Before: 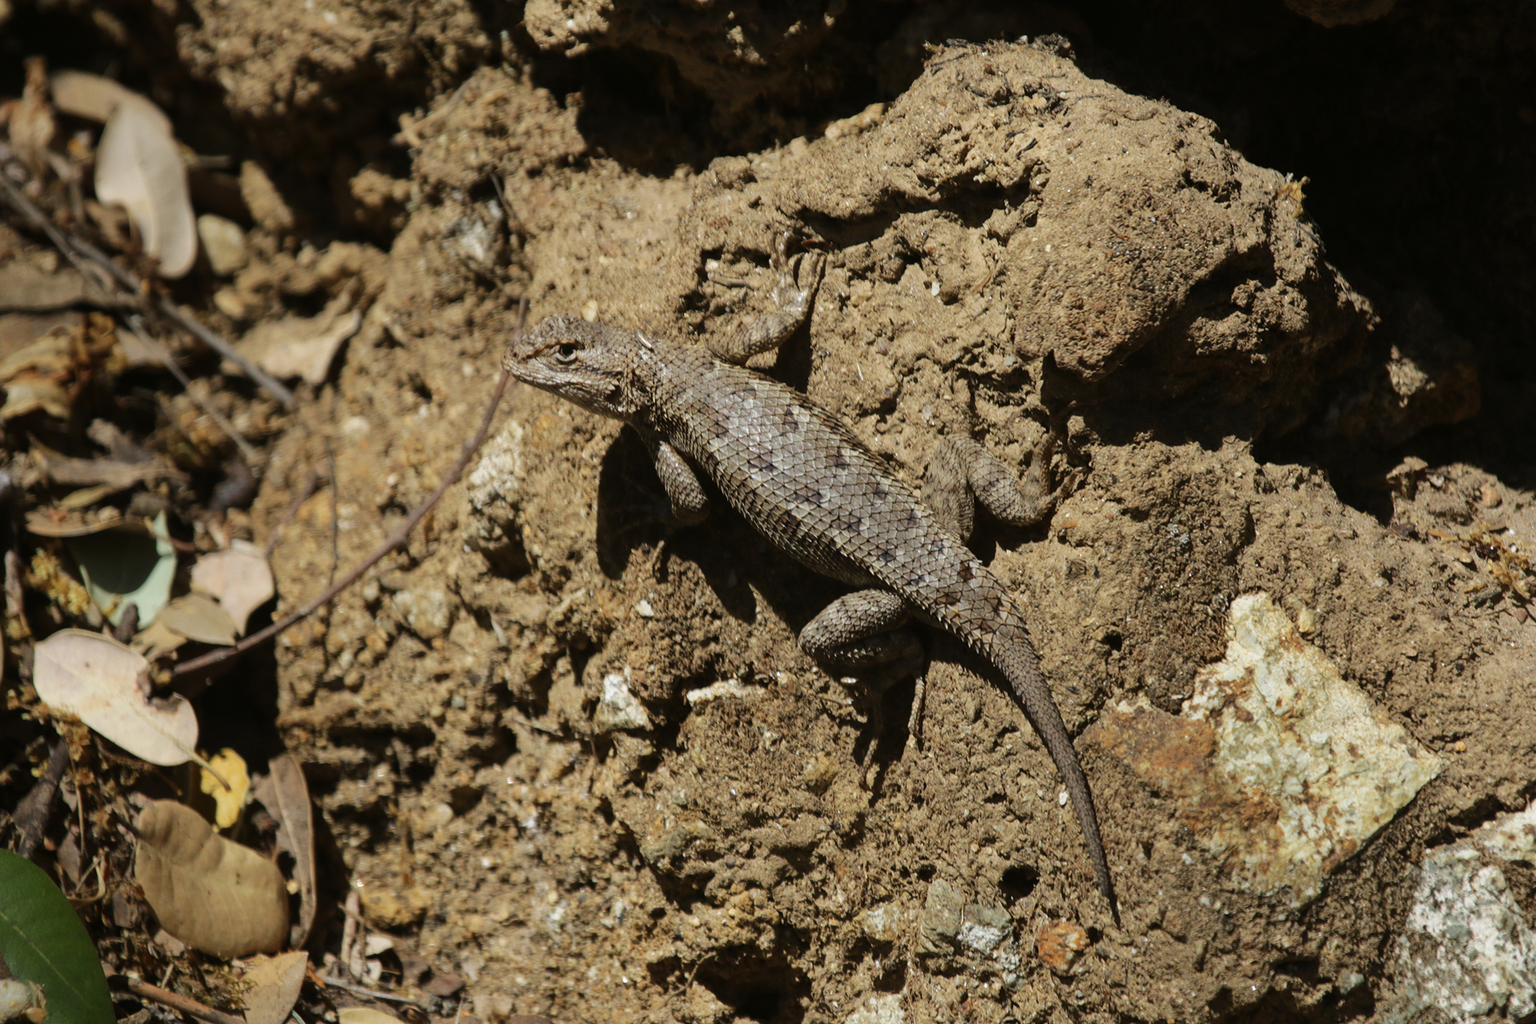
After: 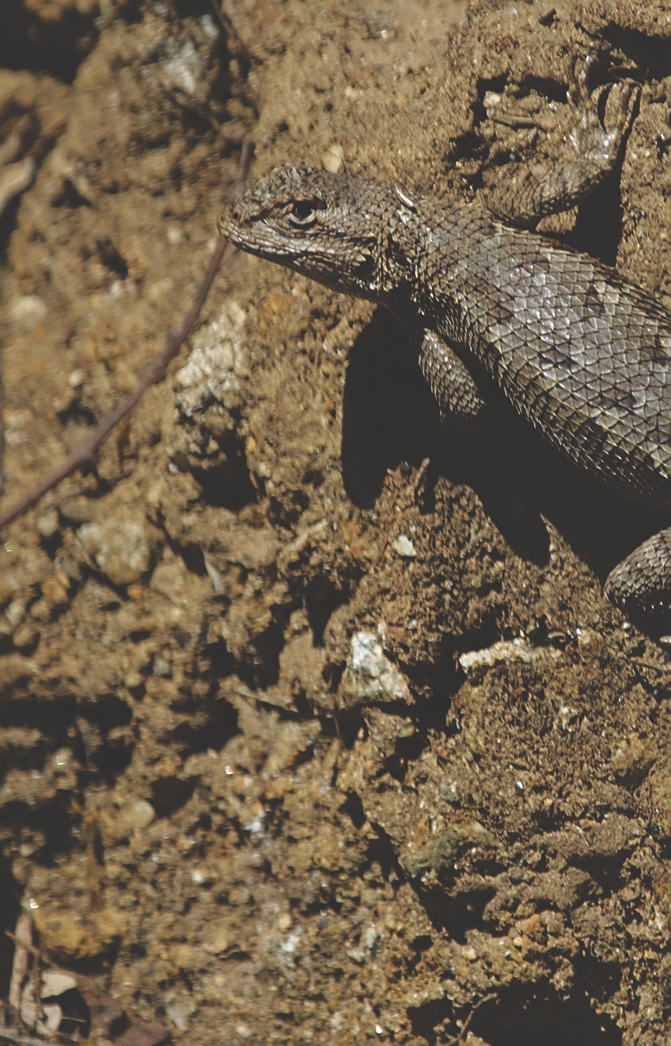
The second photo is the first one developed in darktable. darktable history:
sharpen: on, module defaults
rgb curve: curves: ch0 [(0, 0.186) (0.314, 0.284) (0.775, 0.708) (1, 1)], compensate middle gray true, preserve colors none
crop and rotate: left 21.77%, top 18.528%, right 44.676%, bottom 2.997%
shadows and highlights: shadows 25, highlights -25
